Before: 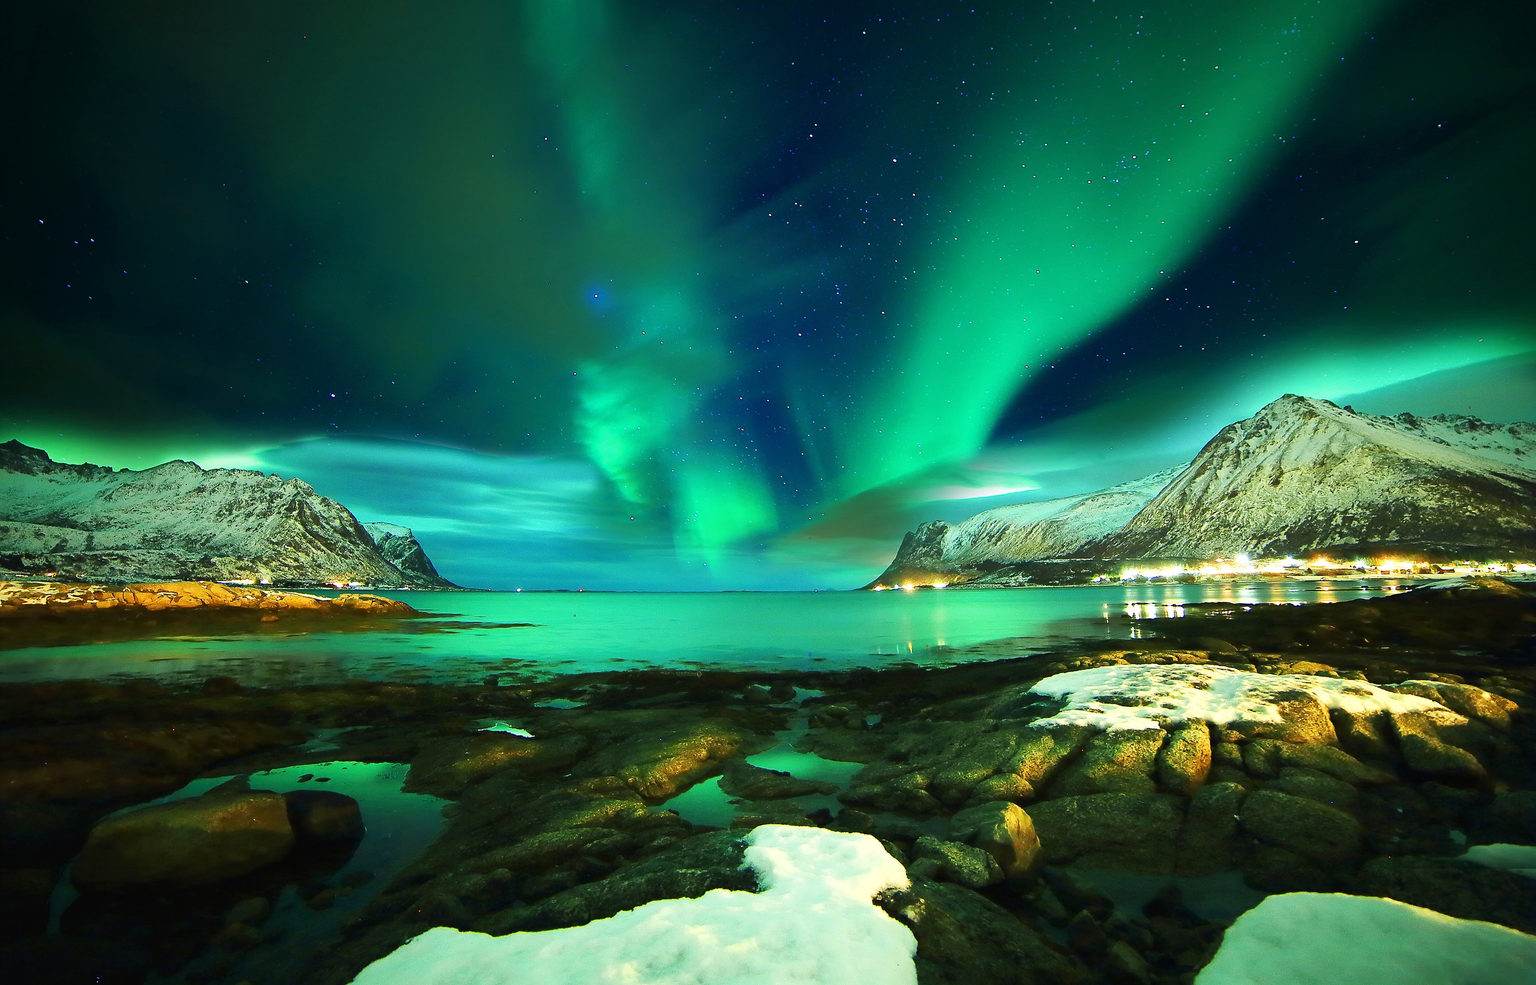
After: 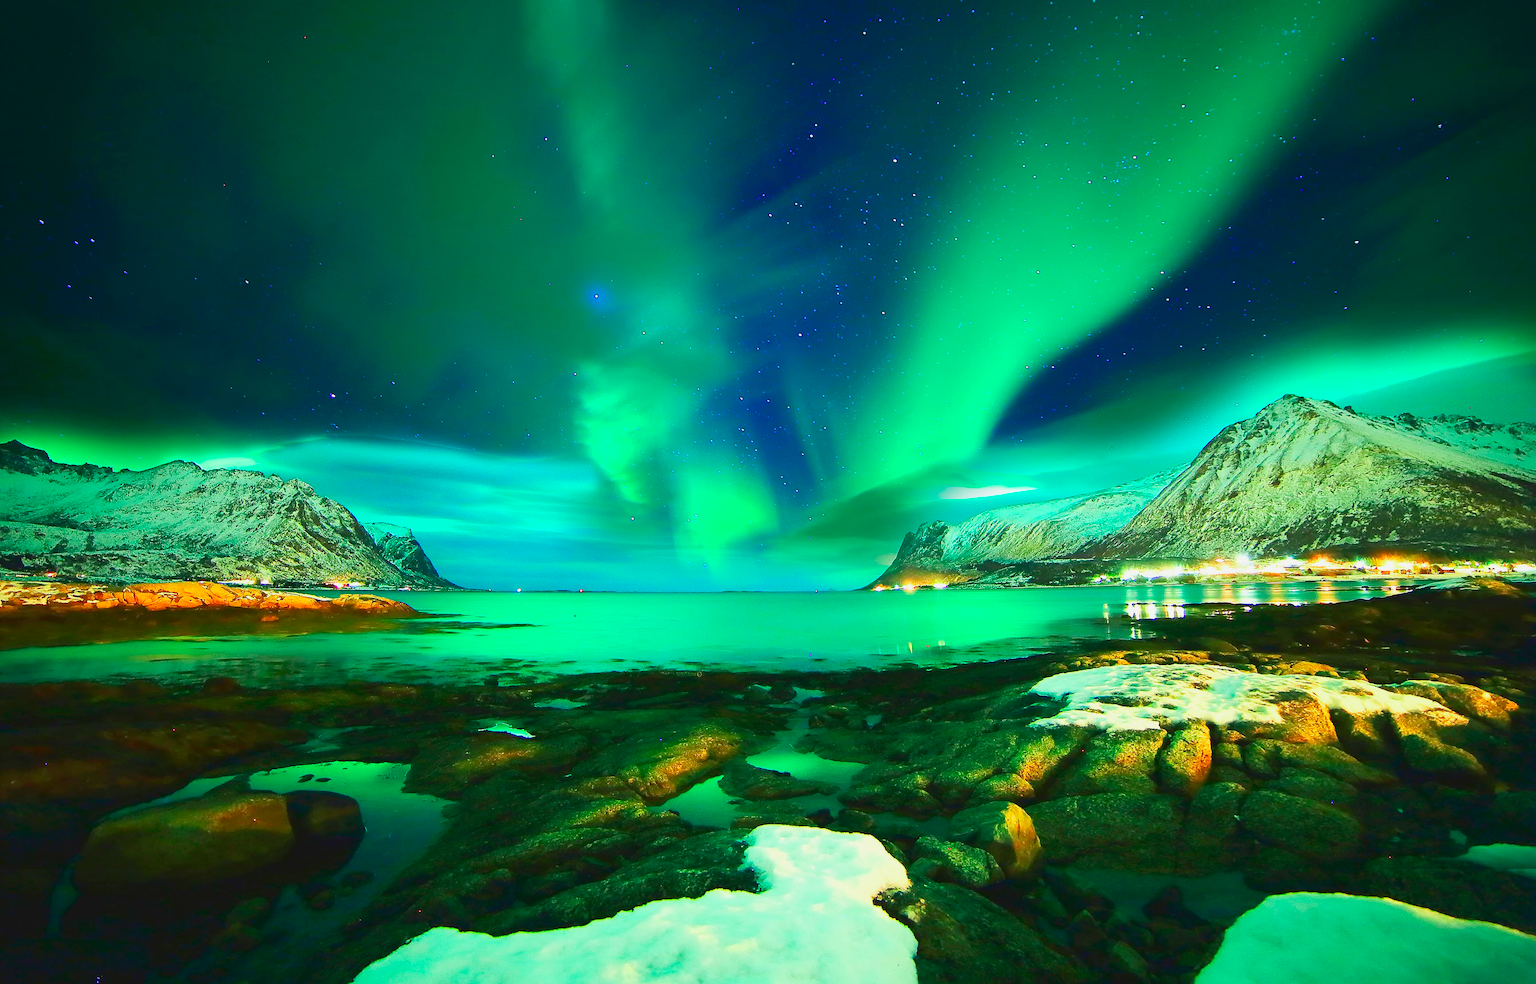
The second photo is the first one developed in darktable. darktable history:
white balance: red 1, blue 1
color contrast: green-magenta contrast 1.73, blue-yellow contrast 1.15
tone curve: curves: ch0 [(0, 0.047) (0.199, 0.263) (0.47, 0.555) (0.805, 0.839) (1, 0.962)], color space Lab, linked channels, preserve colors none
